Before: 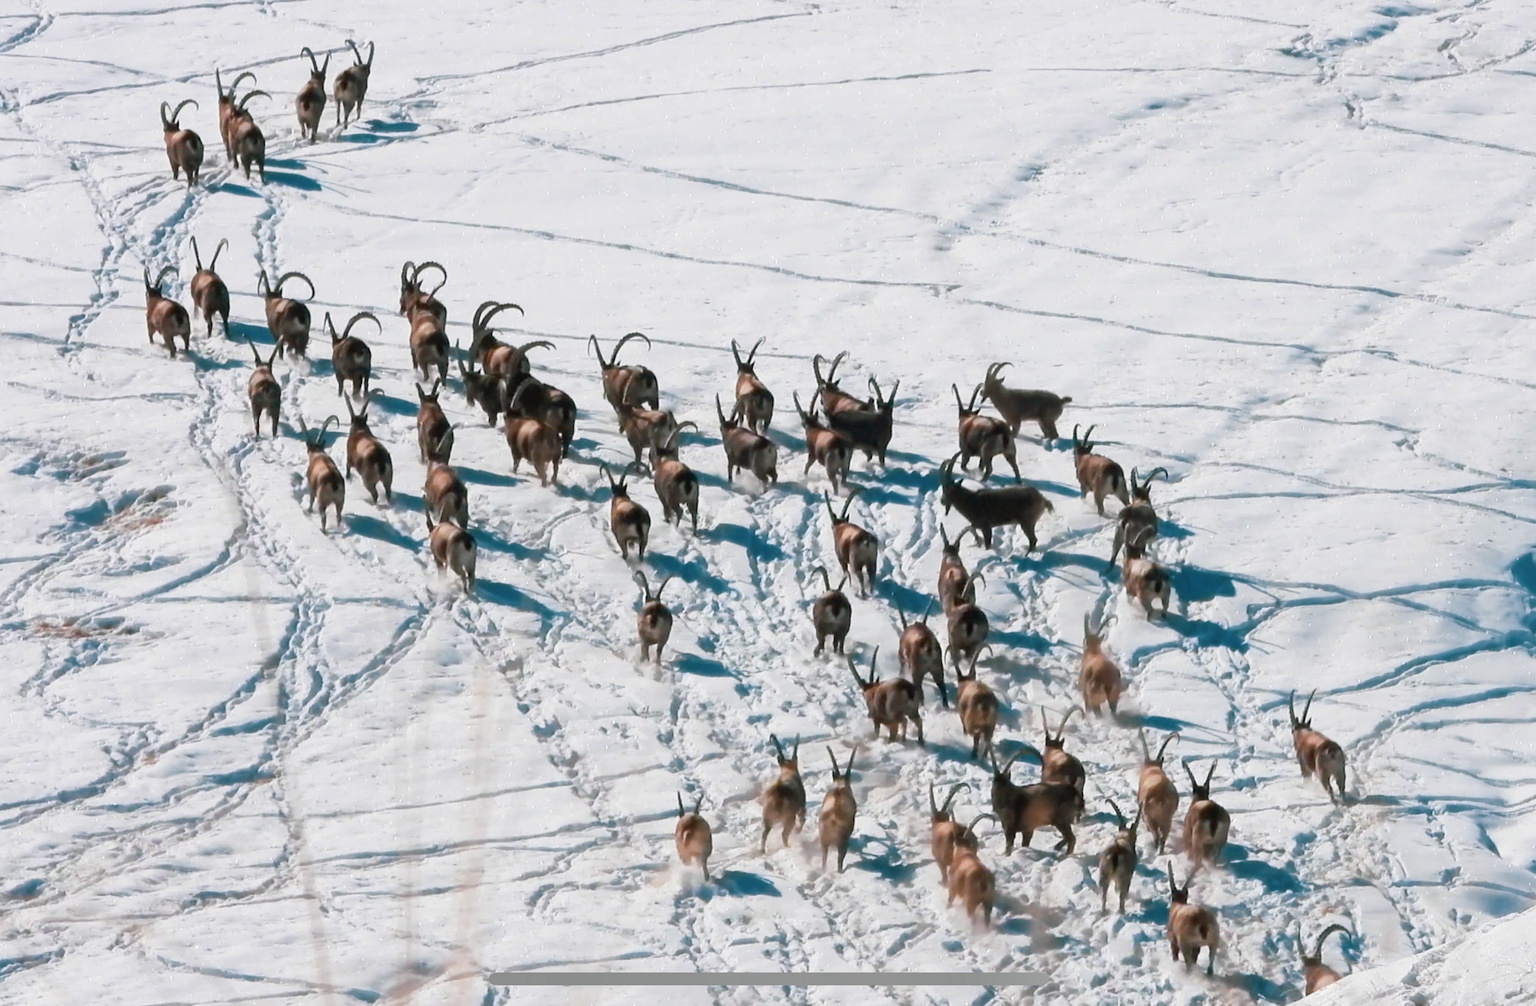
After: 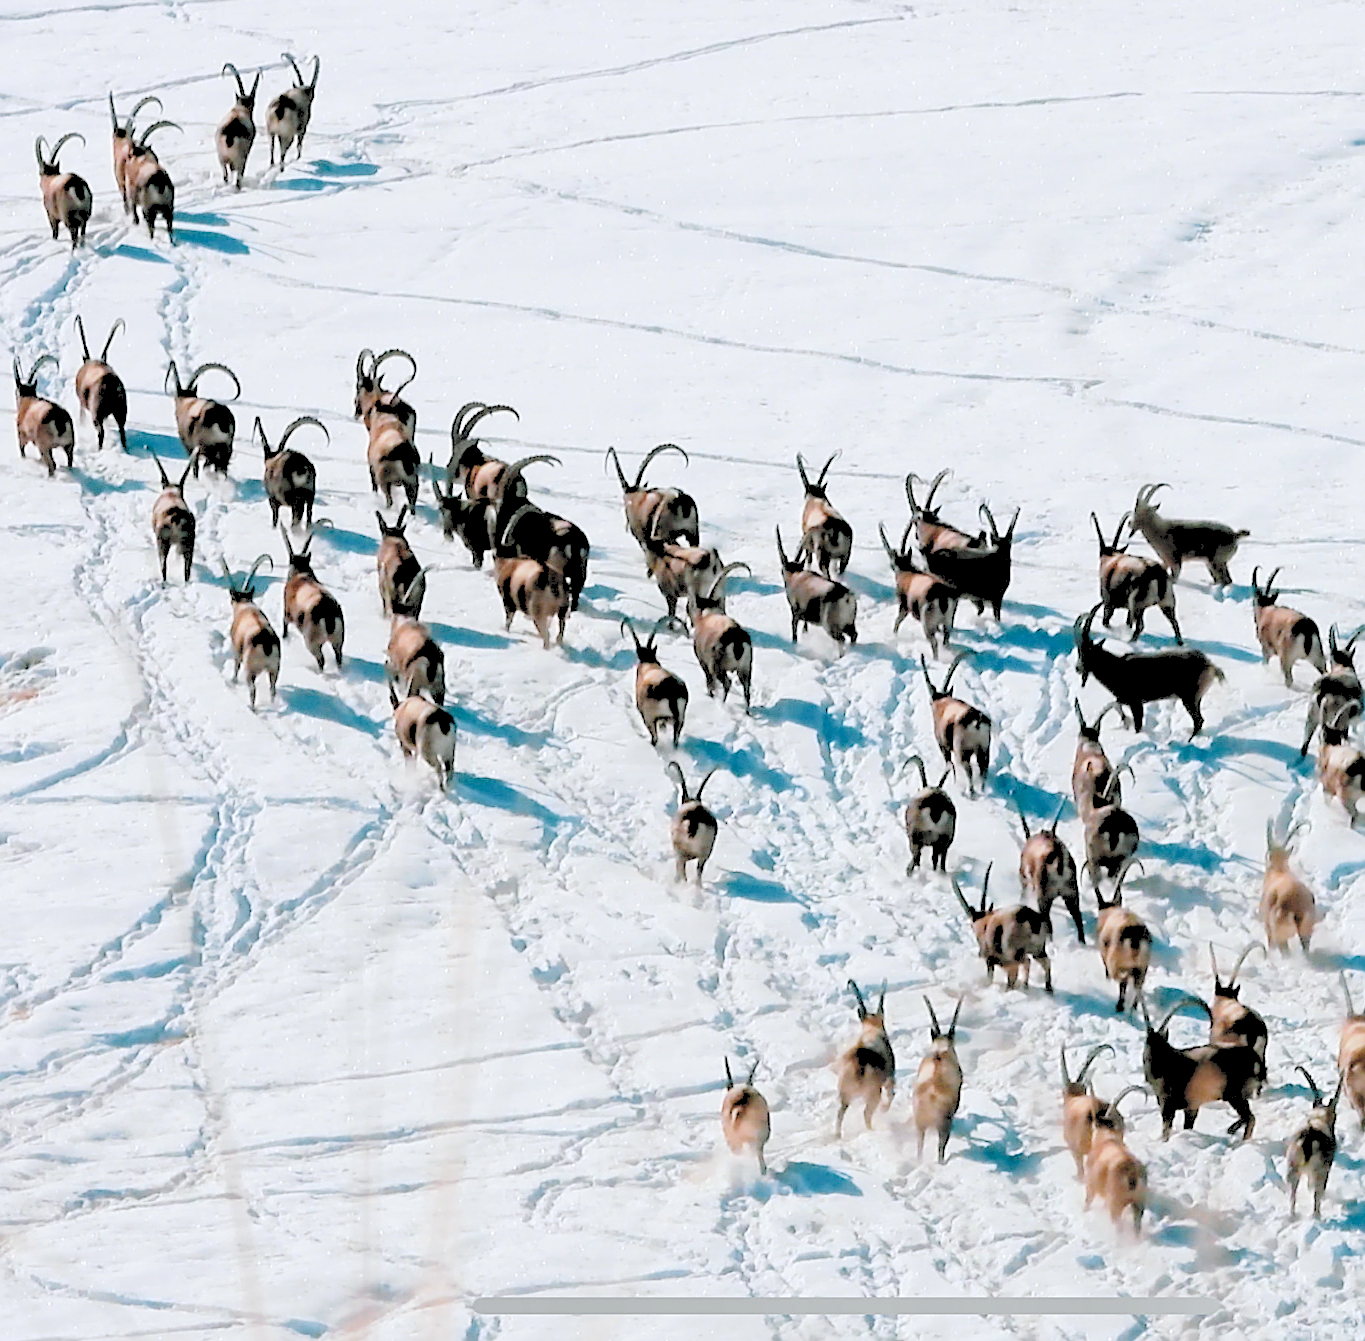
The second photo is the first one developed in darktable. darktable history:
rotate and perspective: crop left 0, crop top 0
tone curve: curves: ch0 [(0, 0) (0.003, 0.09) (0.011, 0.095) (0.025, 0.097) (0.044, 0.108) (0.069, 0.117) (0.1, 0.129) (0.136, 0.151) (0.177, 0.185) (0.224, 0.229) (0.277, 0.299) (0.335, 0.379) (0.399, 0.469) (0.468, 0.55) (0.543, 0.629) (0.623, 0.702) (0.709, 0.775) (0.801, 0.85) (0.898, 0.91) (1, 1)], preserve colors none
white balance: red 0.982, blue 1.018
sharpen: on, module defaults
crop and rotate: left 8.786%, right 24.548%
rgb levels: levels [[0.027, 0.429, 0.996], [0, 0.5, 1], [0, 0.5, 1]]
